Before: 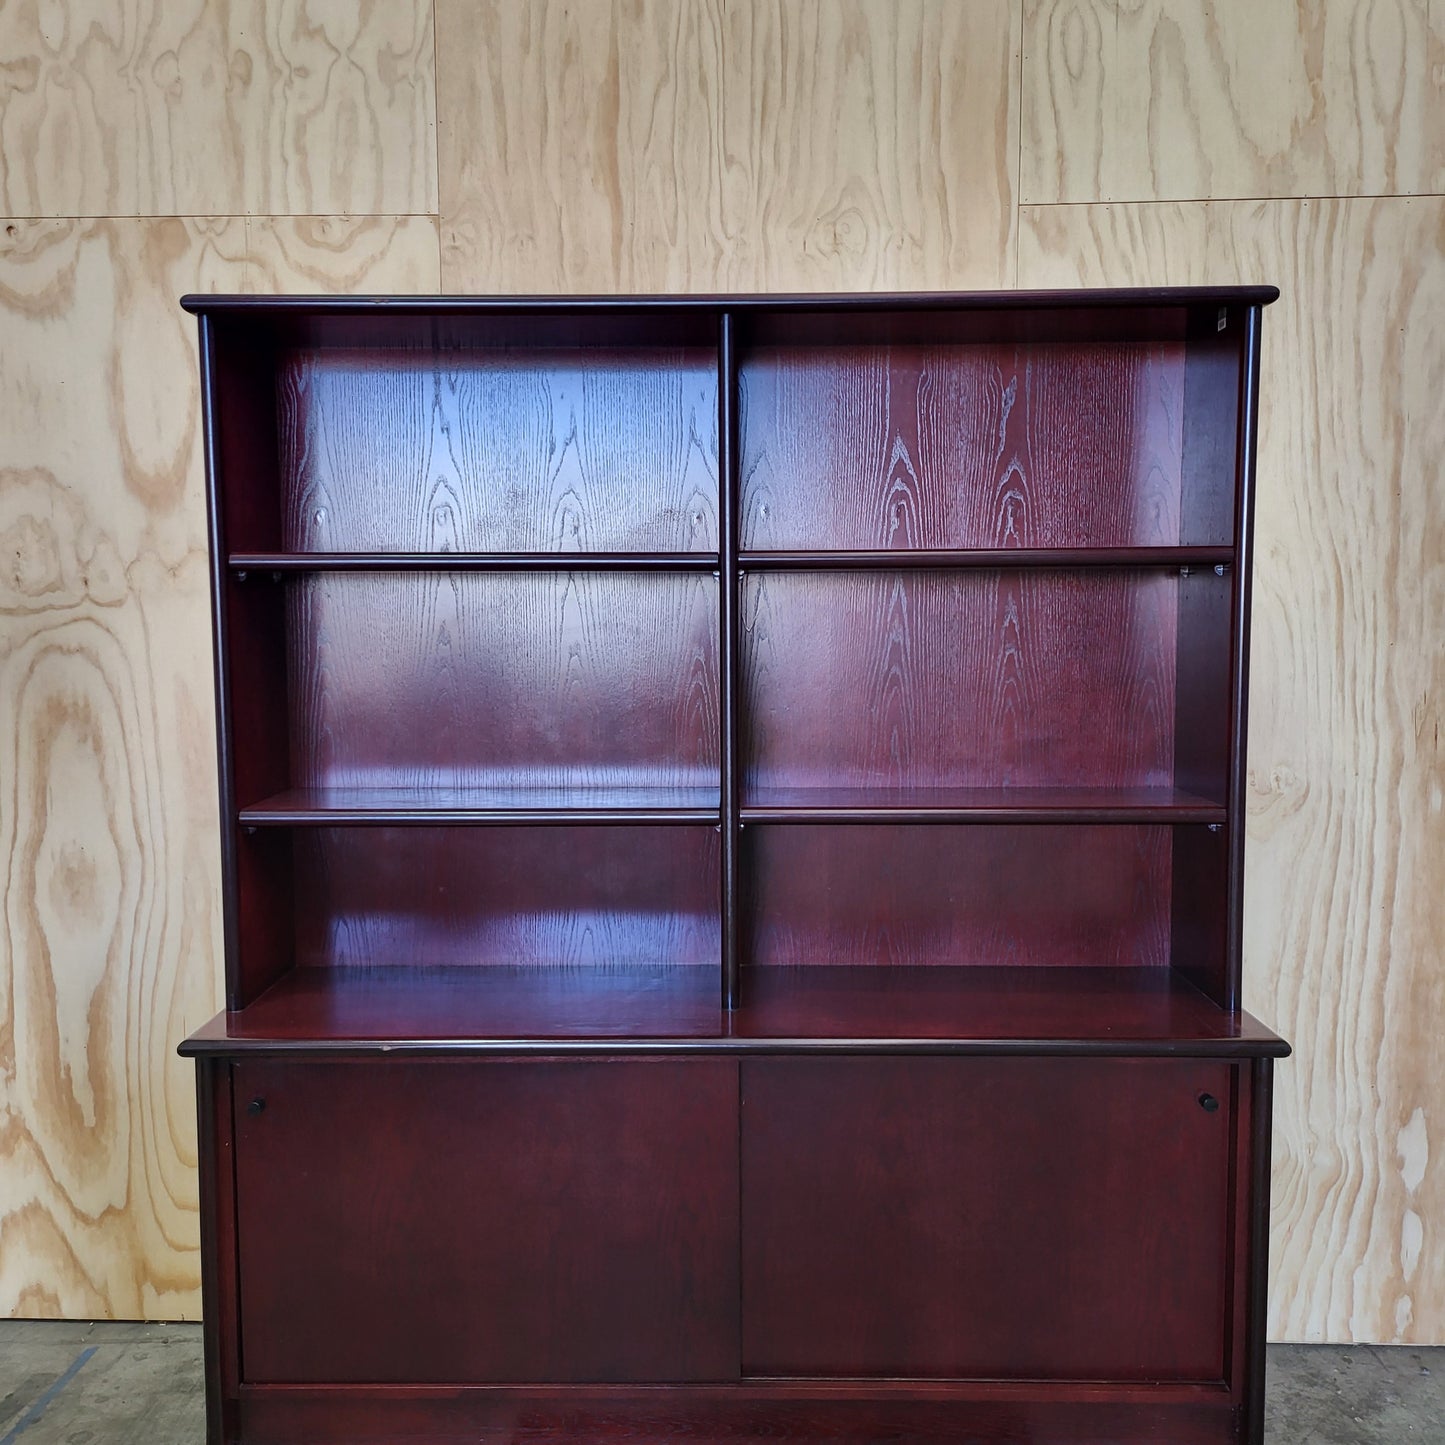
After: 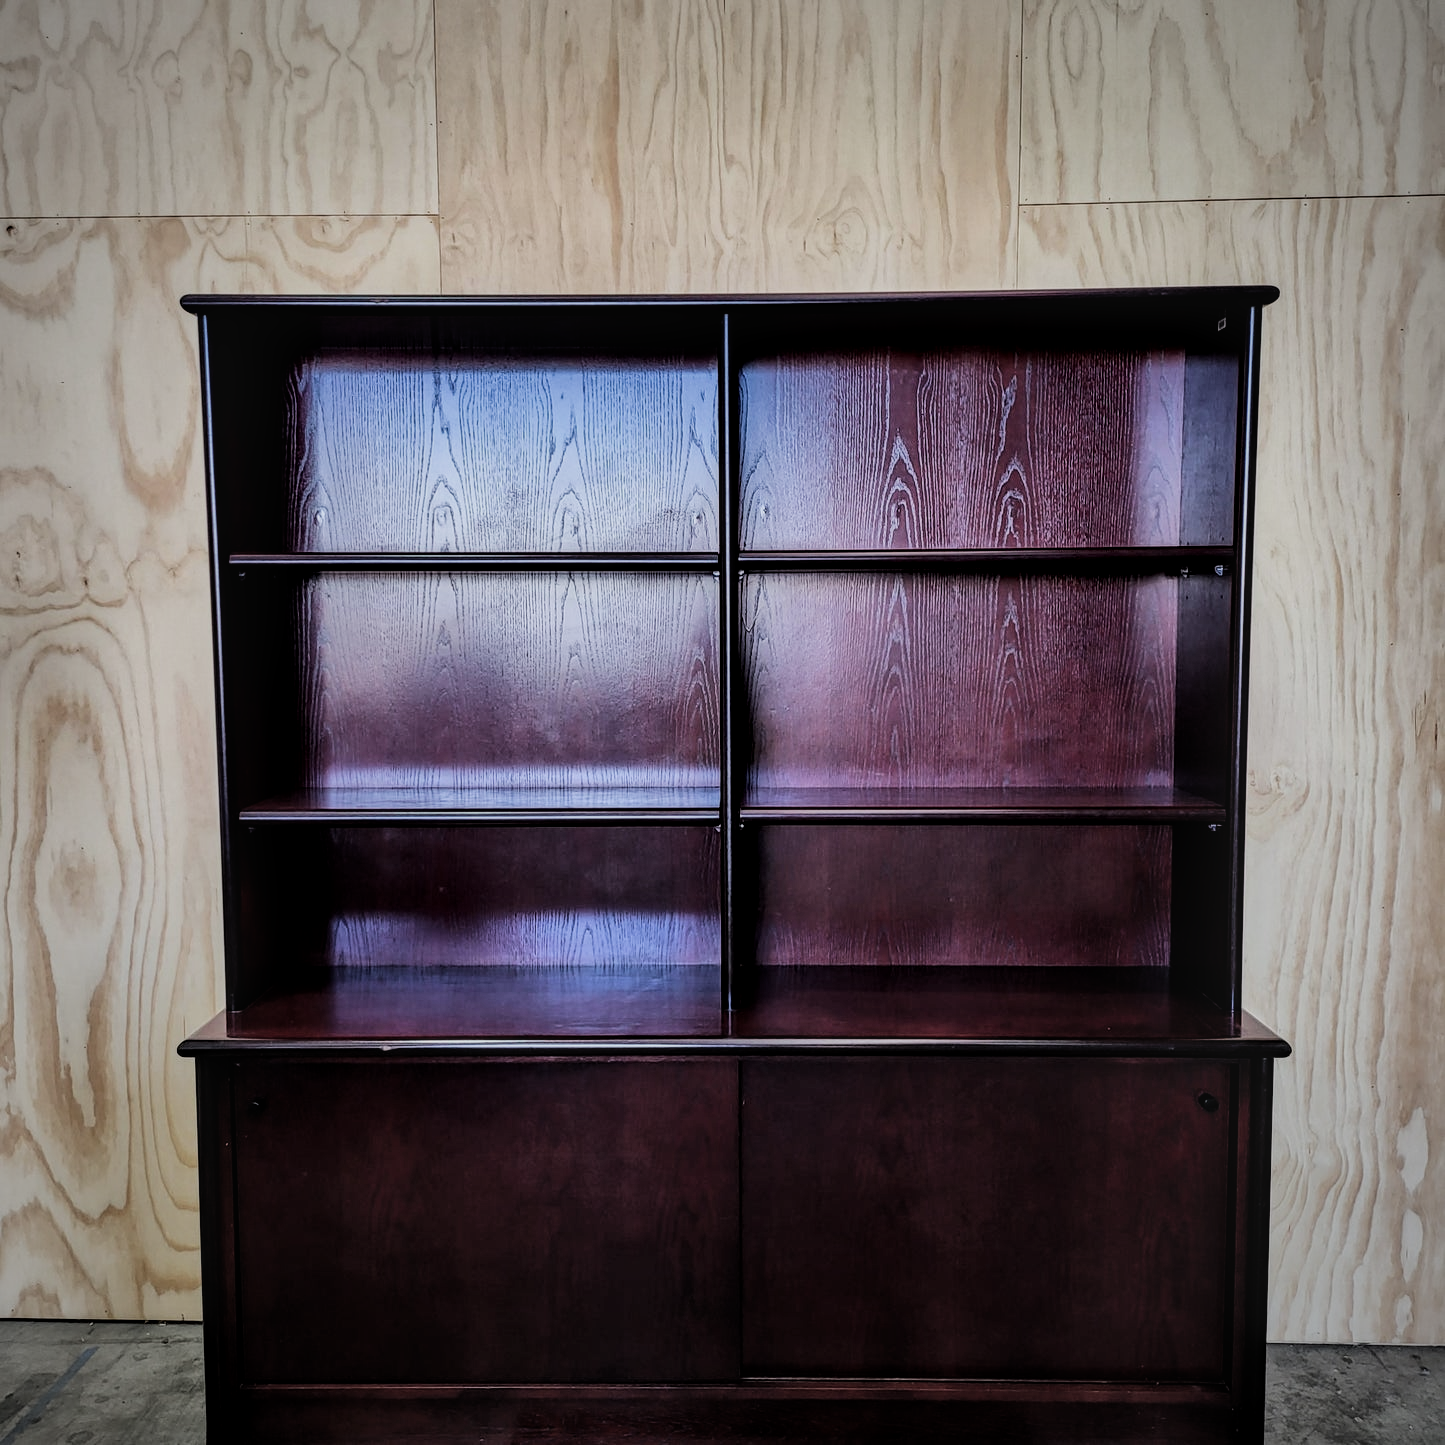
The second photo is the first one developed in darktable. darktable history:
local contrast: detail 130%
filmic rgb: black relative exposure -5 EV, hardness 2.88, contrast 1.3, highlights saturation mix -30%
vignetting: fall-off radius 60%, automatic ratio true
